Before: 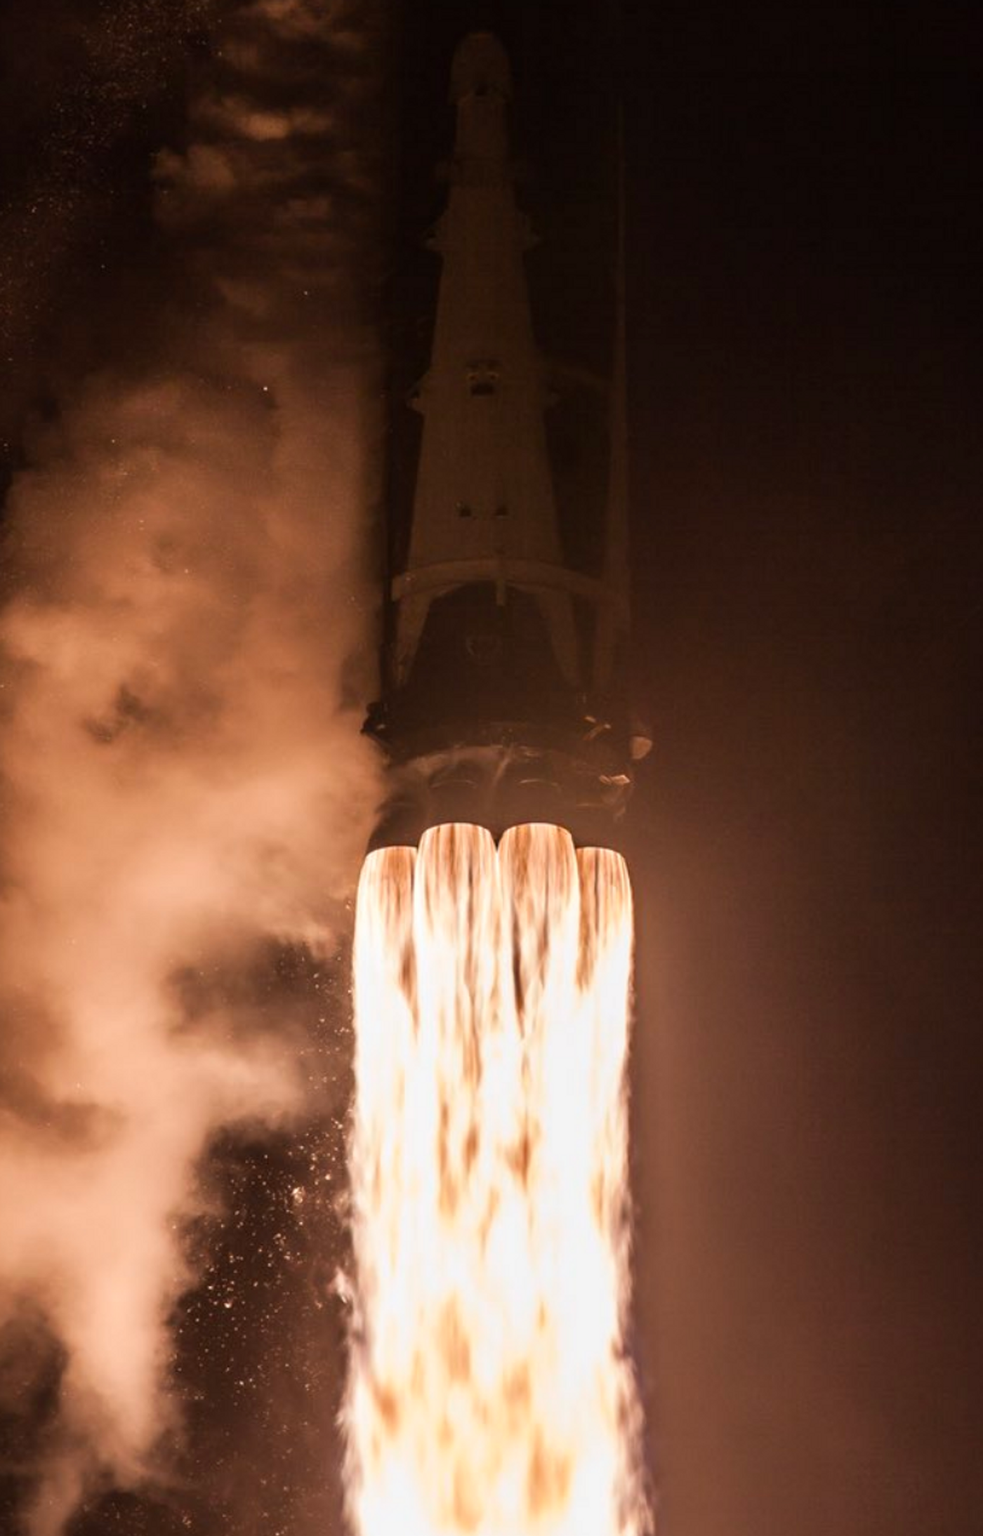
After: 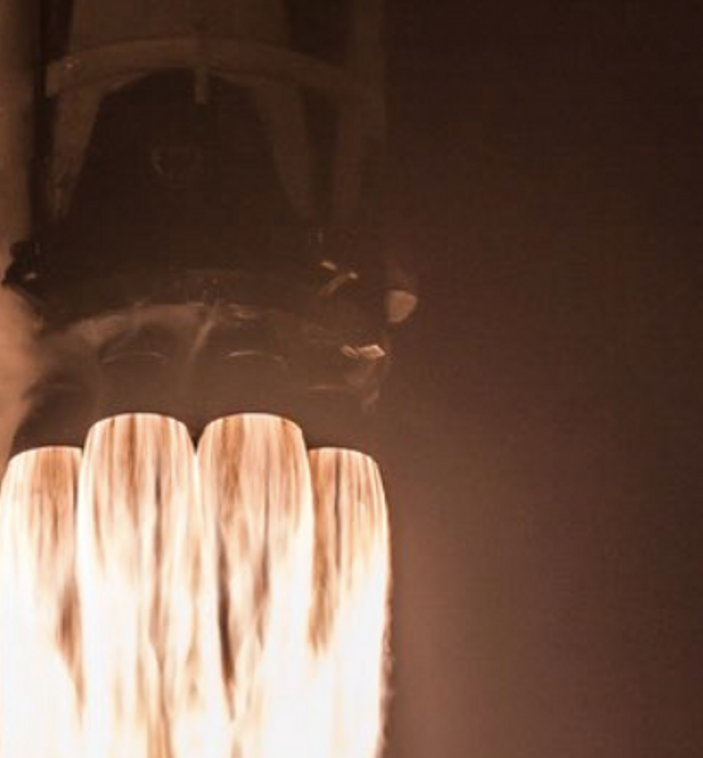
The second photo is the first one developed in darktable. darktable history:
crop: left 36.607%, top 34.735%, right 13.146%, bottom 30.611%
color correction: saturation 0.8
